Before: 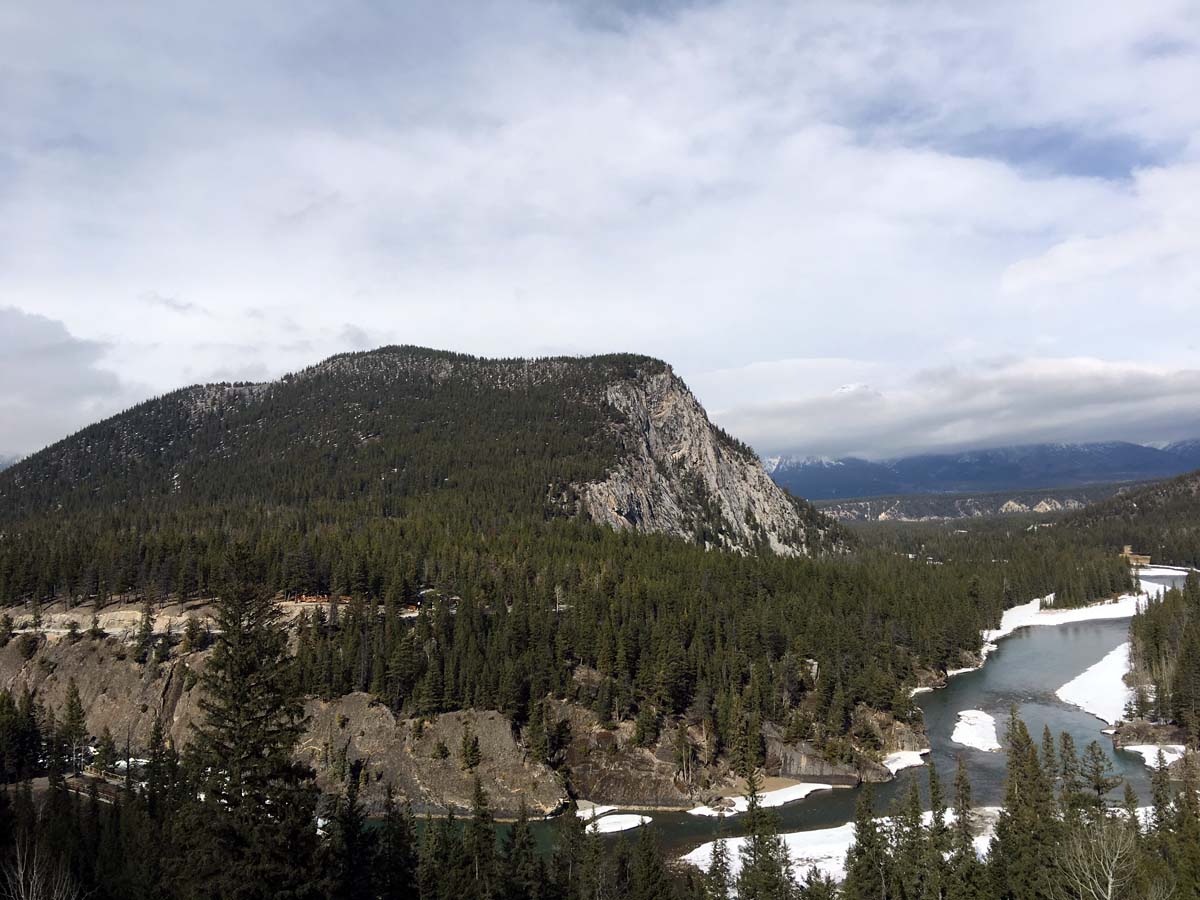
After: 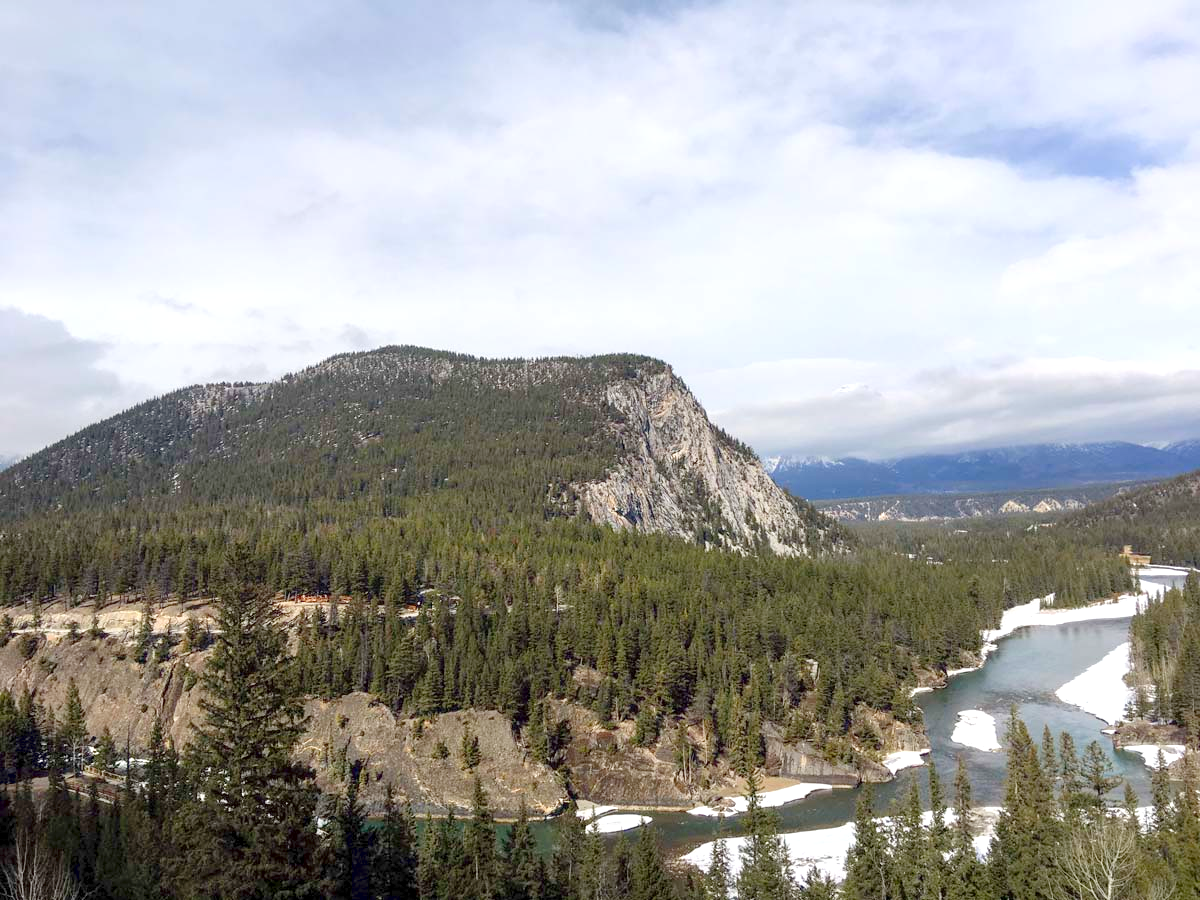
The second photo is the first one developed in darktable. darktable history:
levels: levels [0, 0.397, 0.955]
local contrast: on, module defaults
